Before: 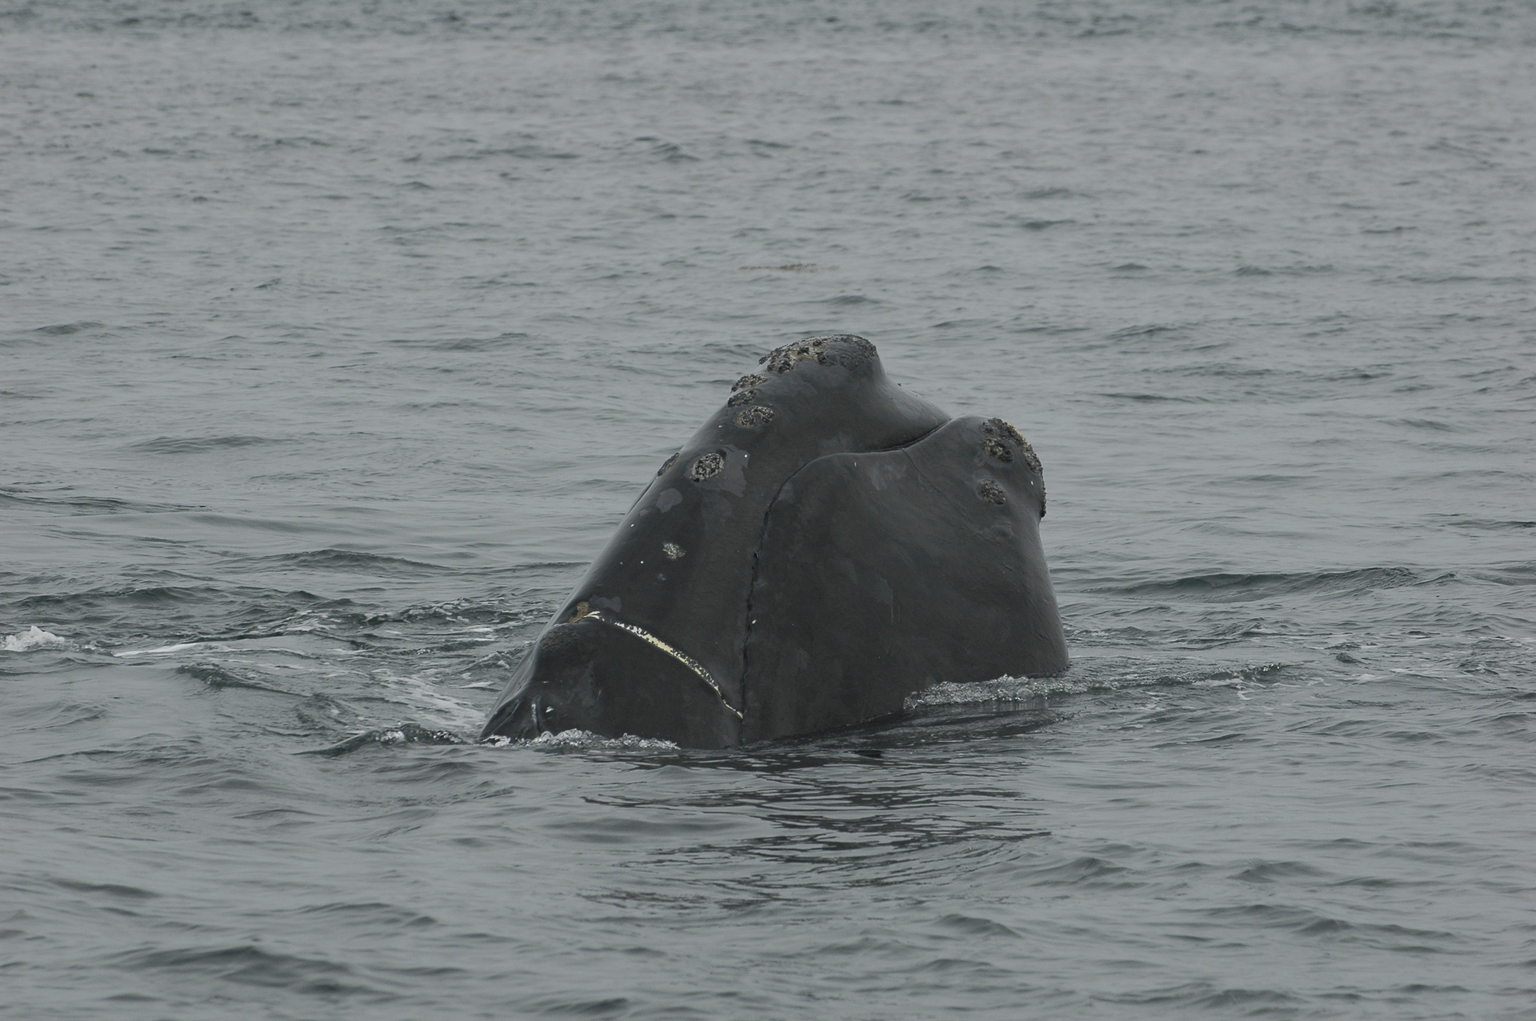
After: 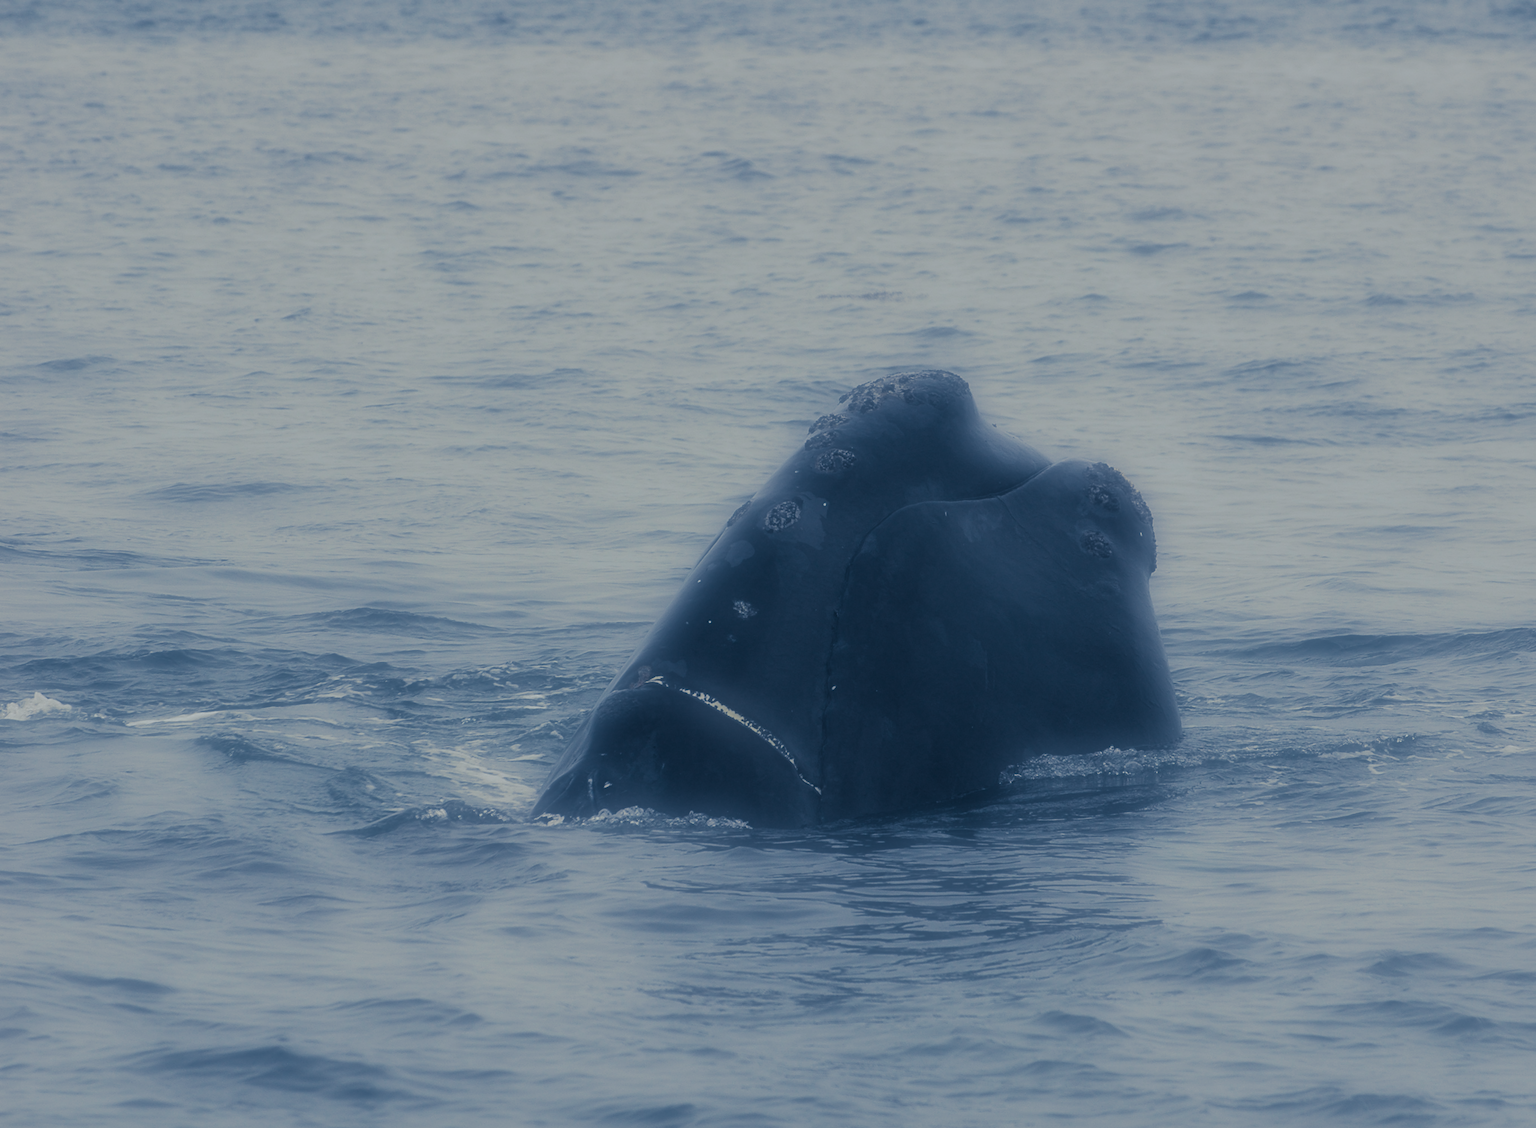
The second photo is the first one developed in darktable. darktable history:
split-toning: shadows › hue 226.8°, shadows › saturation 0.84
soften: on, module defaults
crop: right 9.509%, bottom 0.031%
